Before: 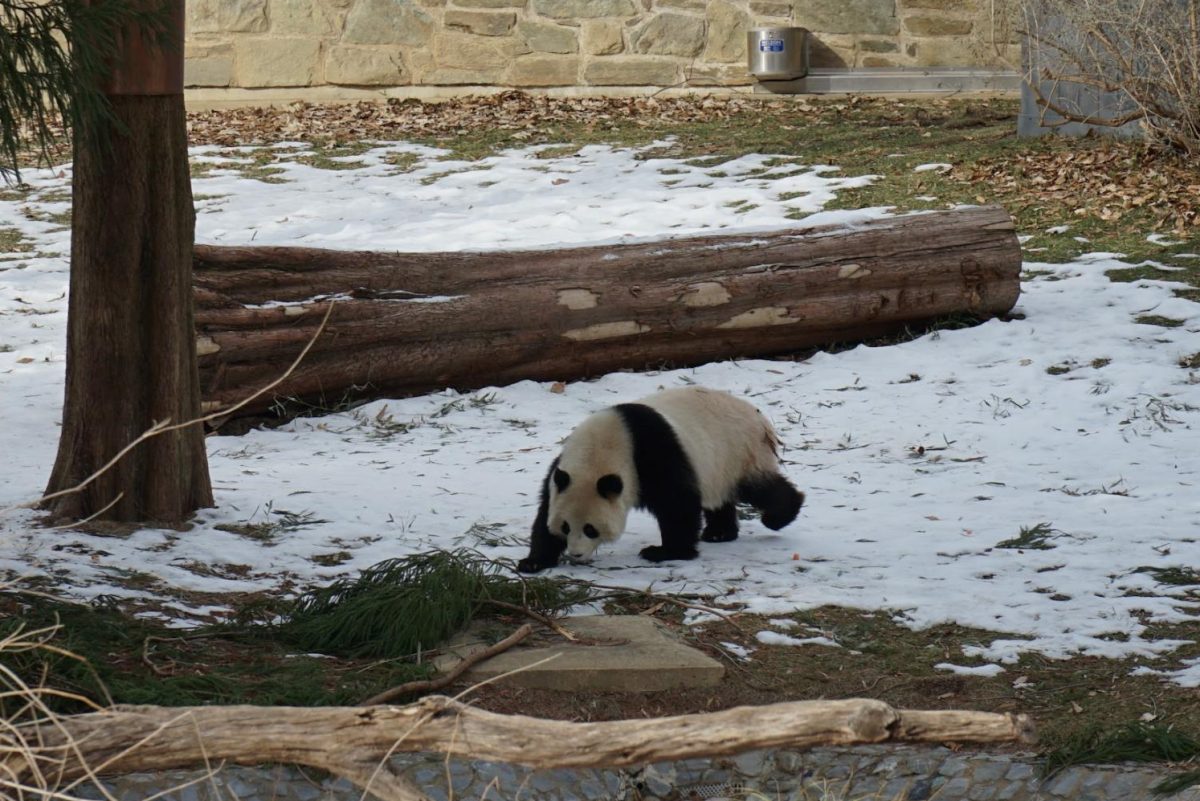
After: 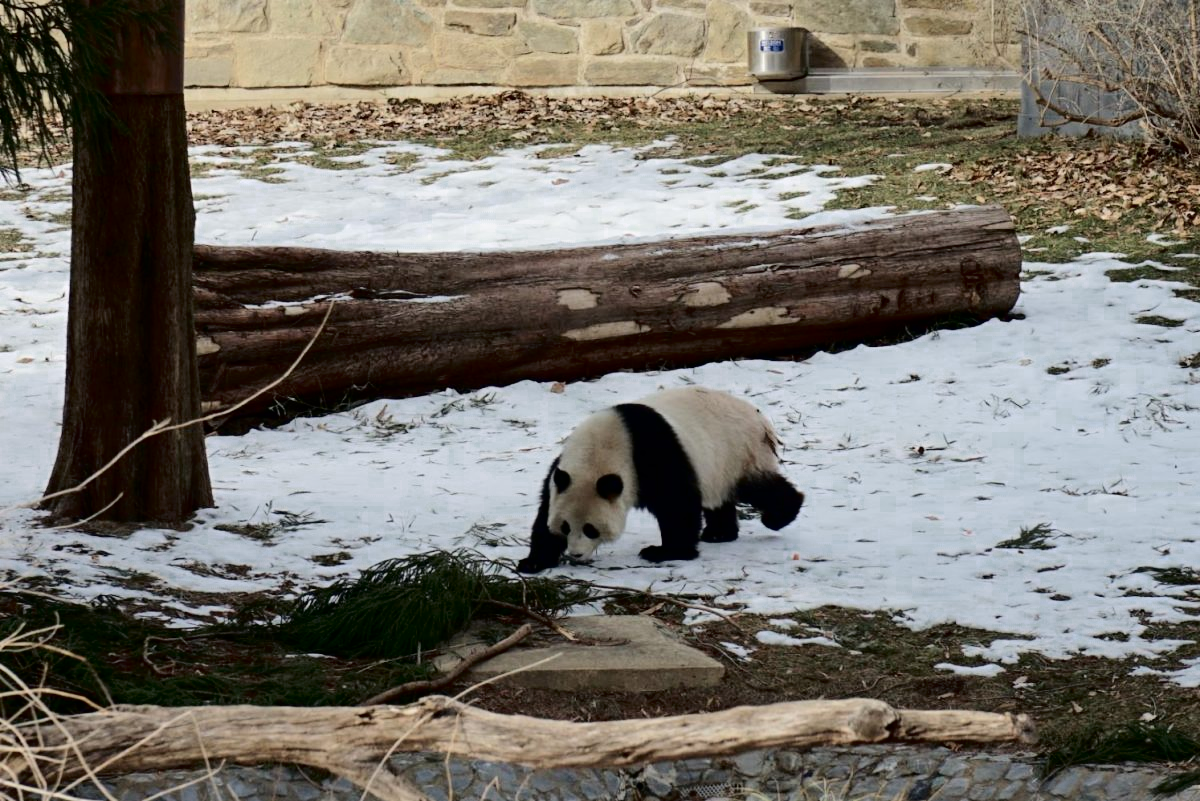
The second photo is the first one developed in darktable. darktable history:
color zones: curves: ch0 [(0.25, 0.5) (0.636, 0.25) (0.75, 0.5)]
tone curve: curves: ch0 [(0, 0) (0.003, 0) (0.011, 0.001) (0.025, 0.003) (0.044, 0.005) (0.069, 0.012) (0.1, 0.023) (0.136, 0.039) (0.177, 0.088) (0.224, 0.15) (0.277, 0.24) (0.335, 0.337) (0.399, 0.437) (0.468, 0.535) (0.543, 0.629) (0.623, 0.71) (0.709, 0.782) (0.801, 0.856) (0.898, 0.94) (1, 1)], color space Lab, independent channels, preserve colors none
